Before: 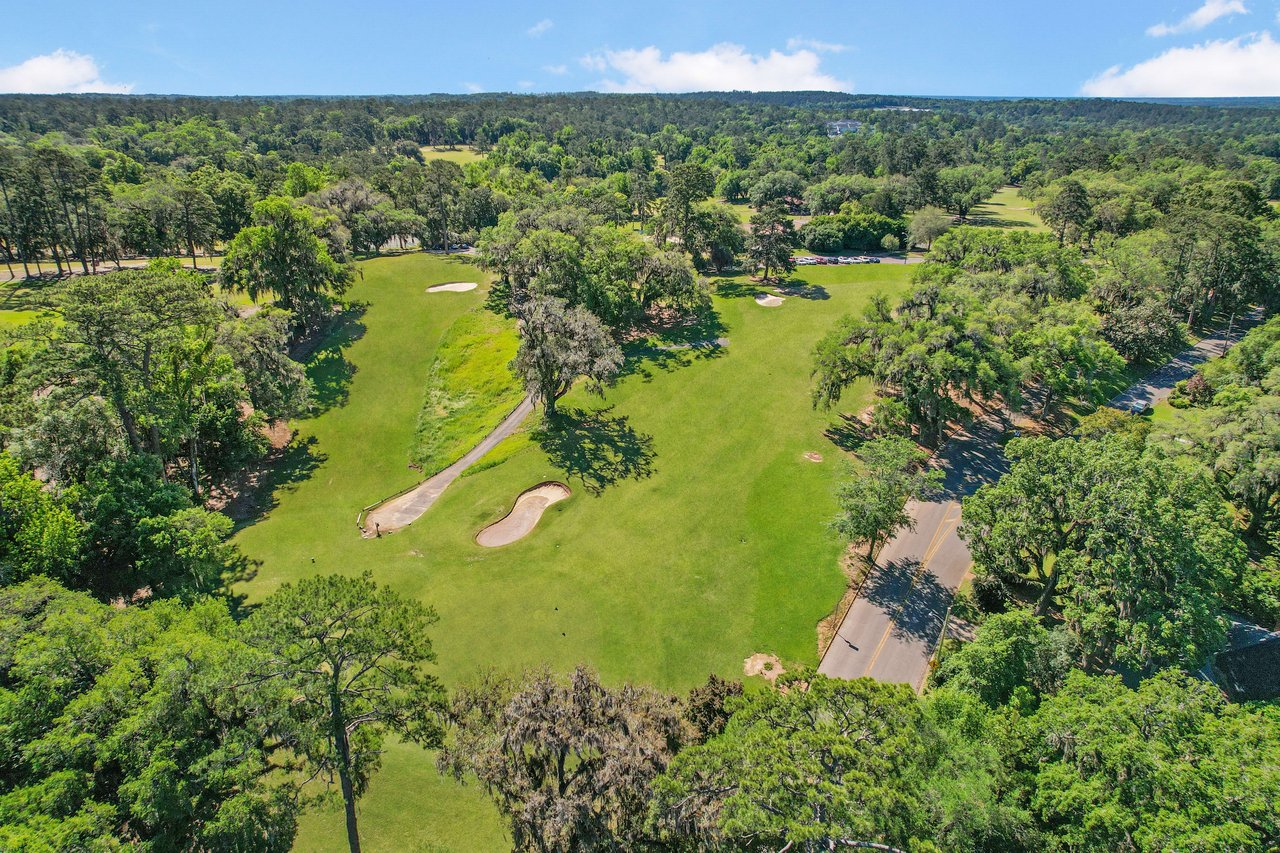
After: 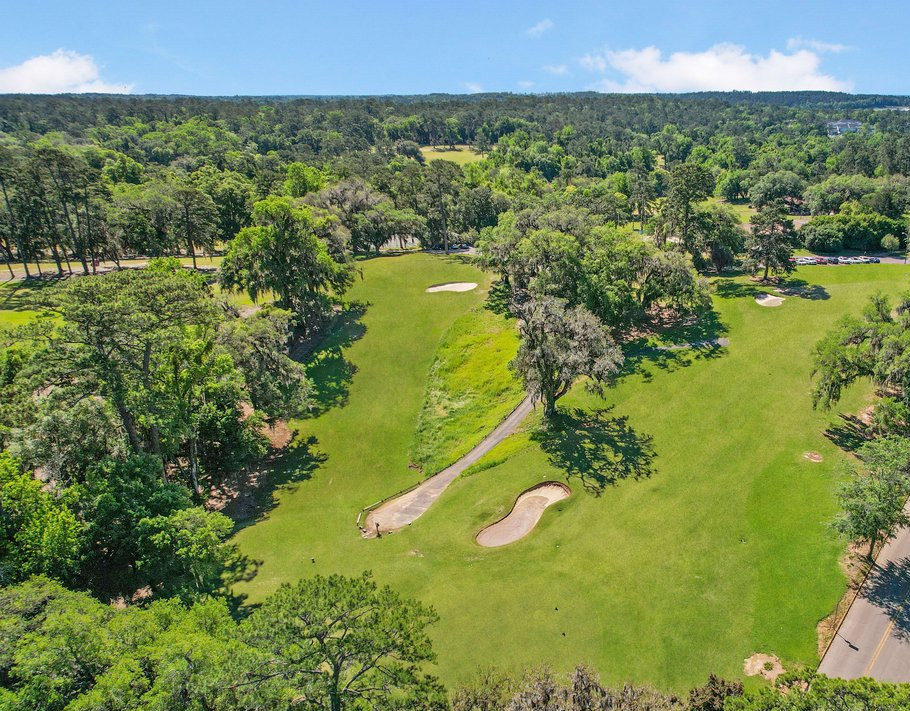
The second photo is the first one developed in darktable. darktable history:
crop: right 28.852%, bottom 16.584%
